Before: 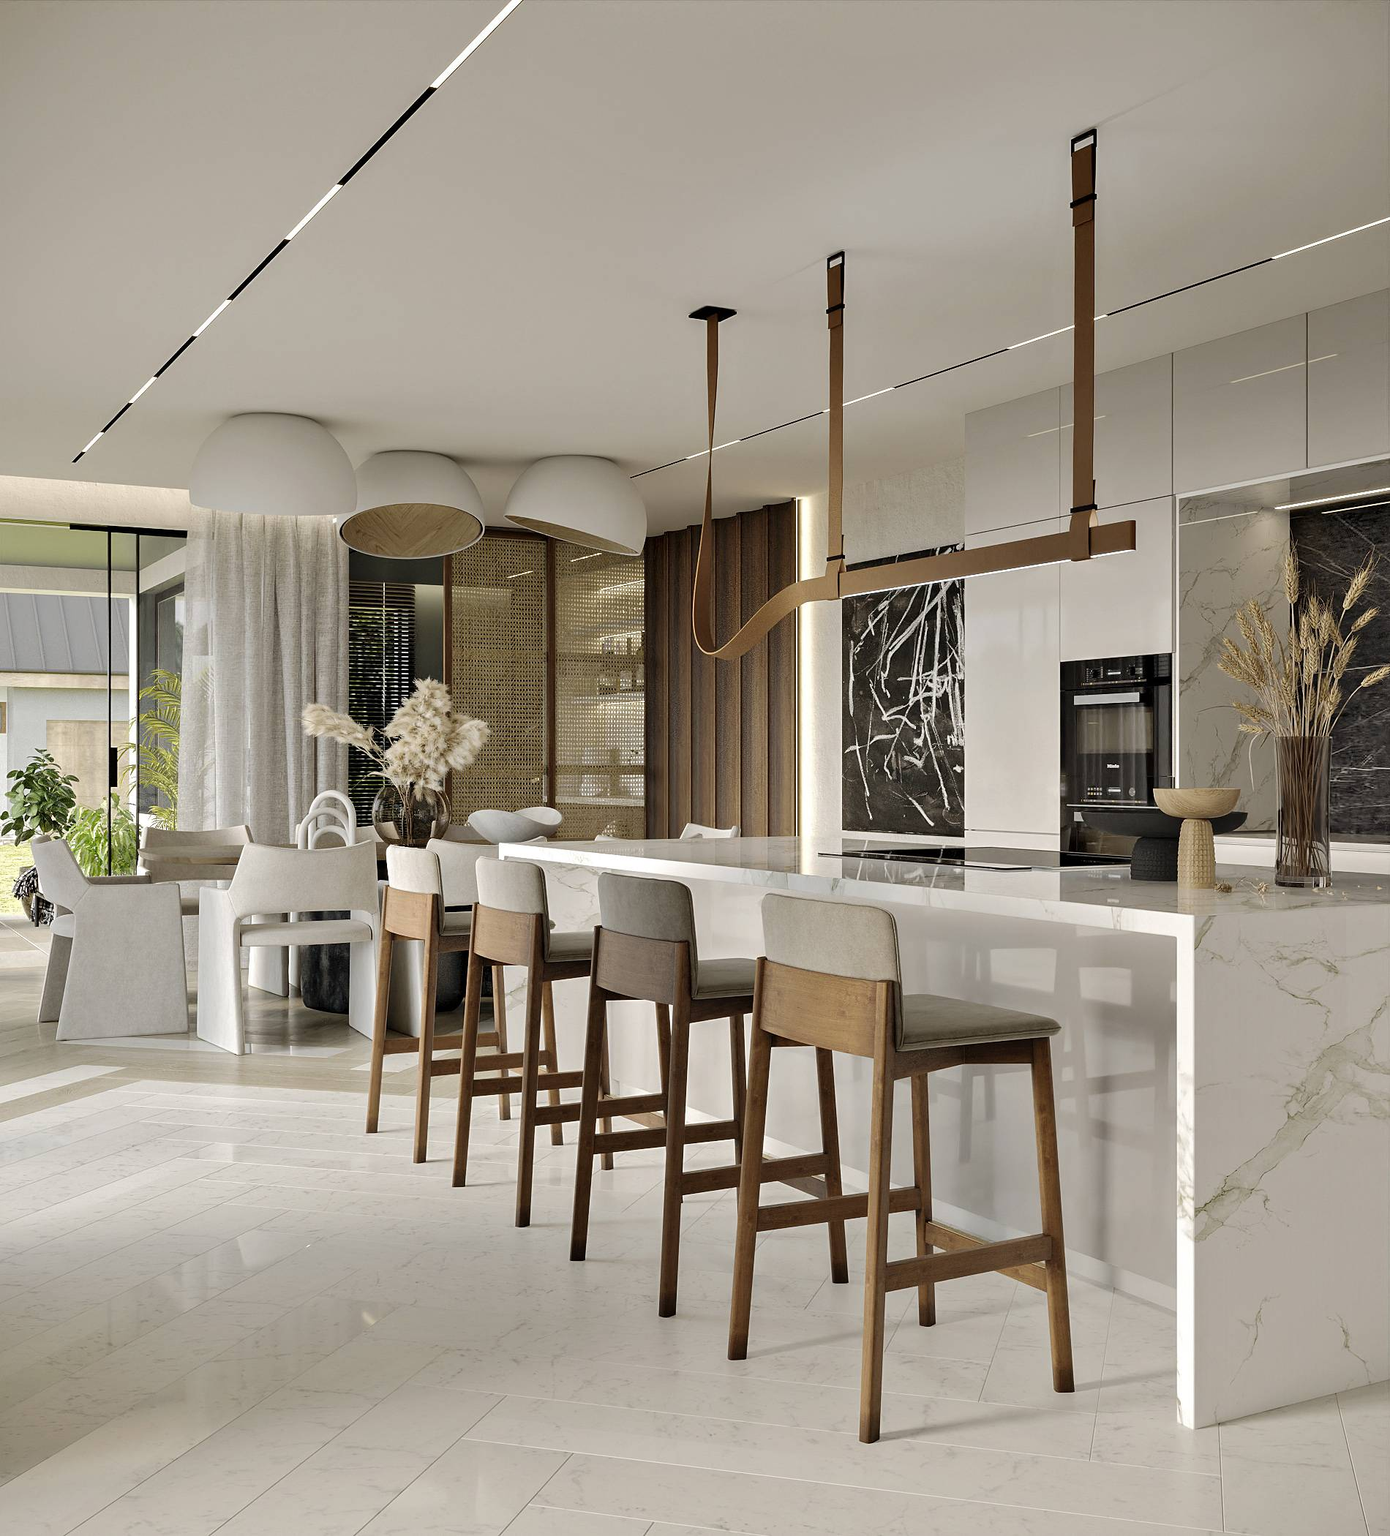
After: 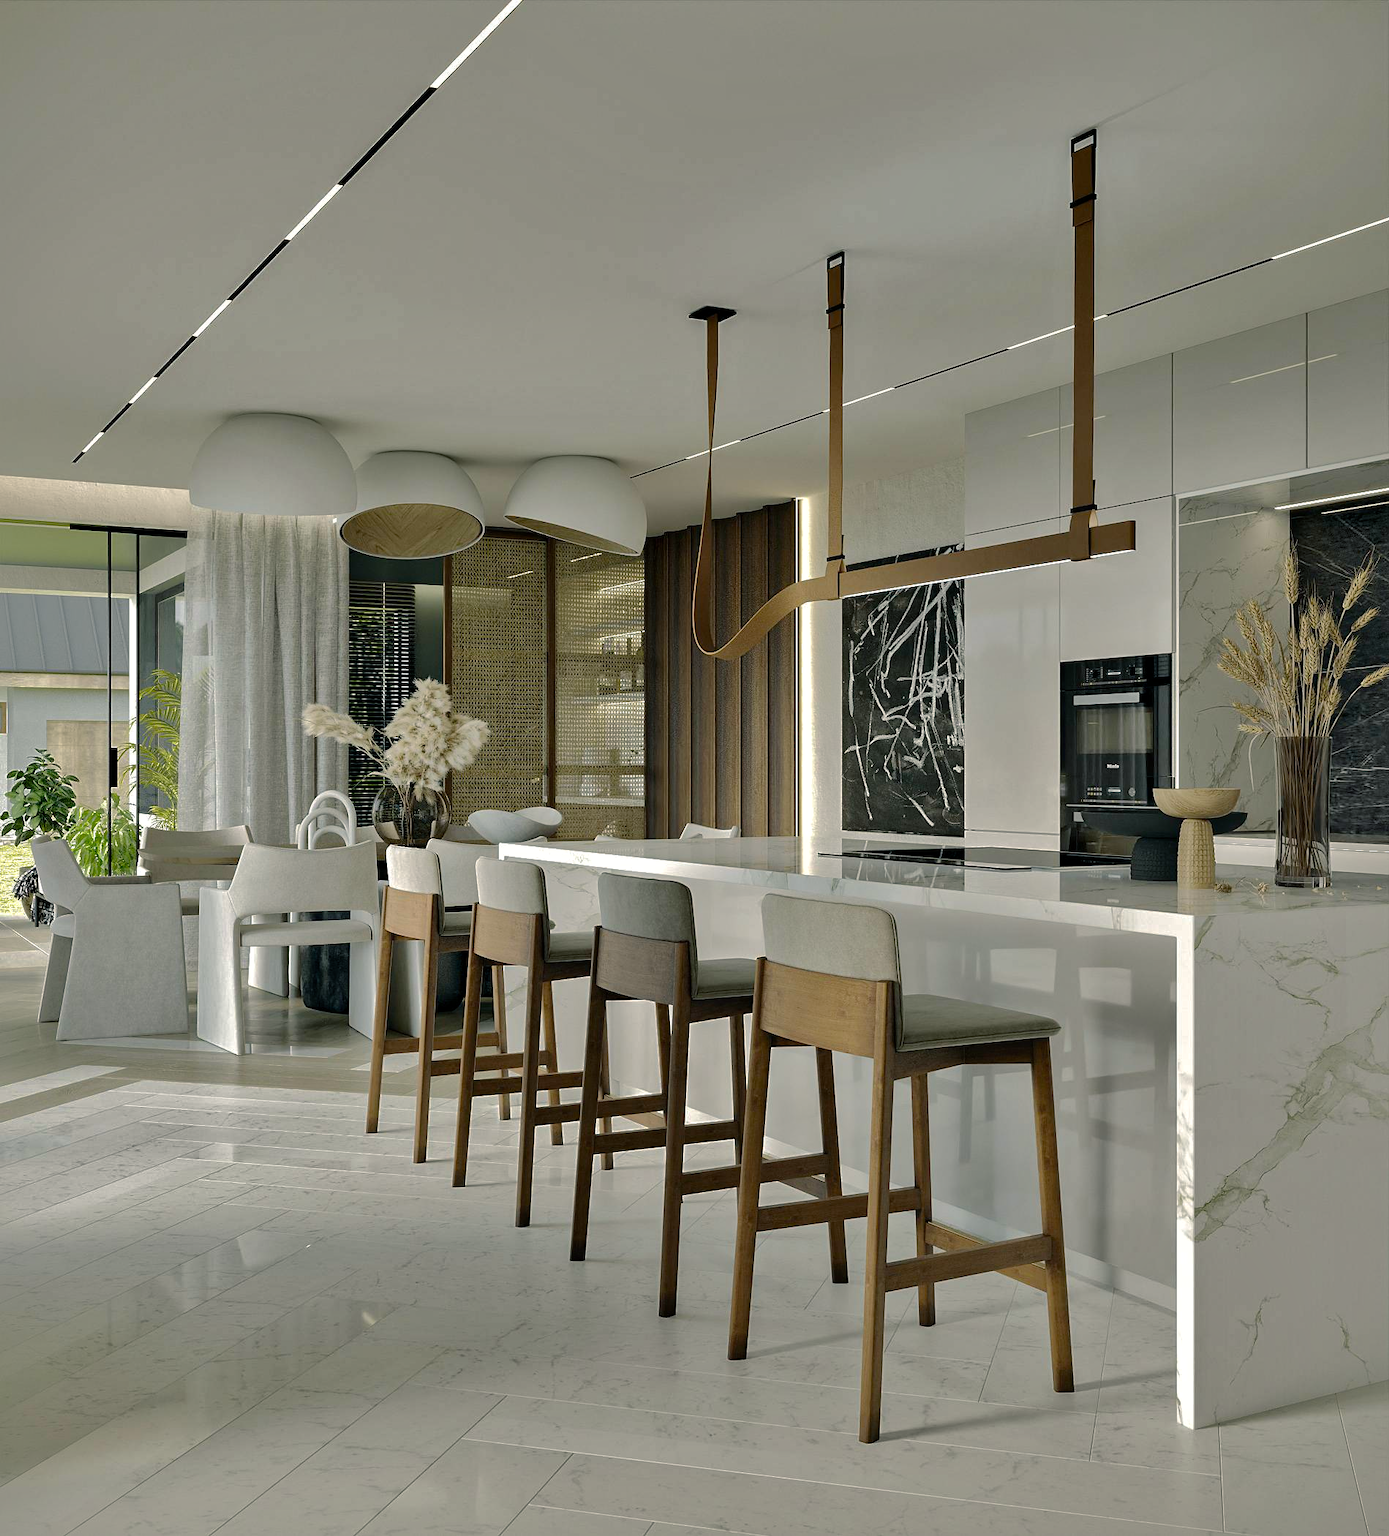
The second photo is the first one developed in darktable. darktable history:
shadows and highlights: shadows -18.03, highlights -73.46
color balance rgb: power › luminance -7.845%, power › chroma 1.122%, power › hue 217.76°, highlights gain › luminance 5.985%, highlights gain › chroma 1.307%, highlights gain › hue 91.95°, perceptual saturation grading › global saturation 21.168%, perceptual saturation grading › highlights -19.839%, perceptual saturation grading › shadows 29.366%
